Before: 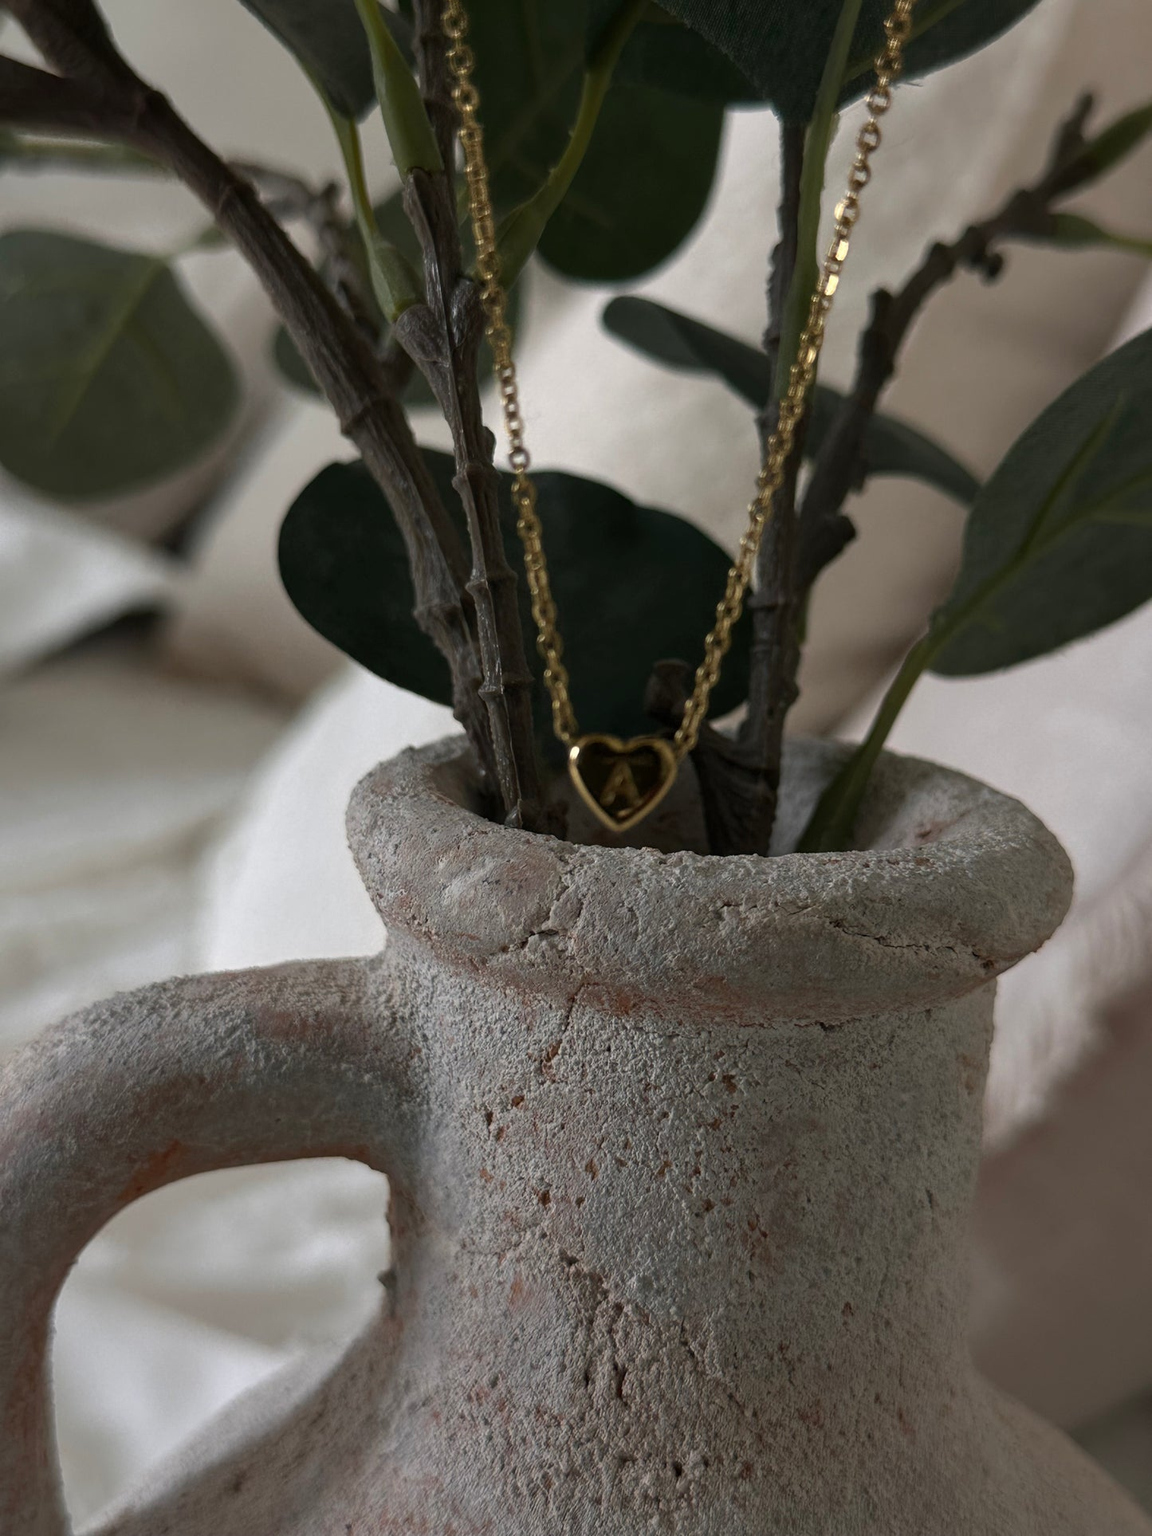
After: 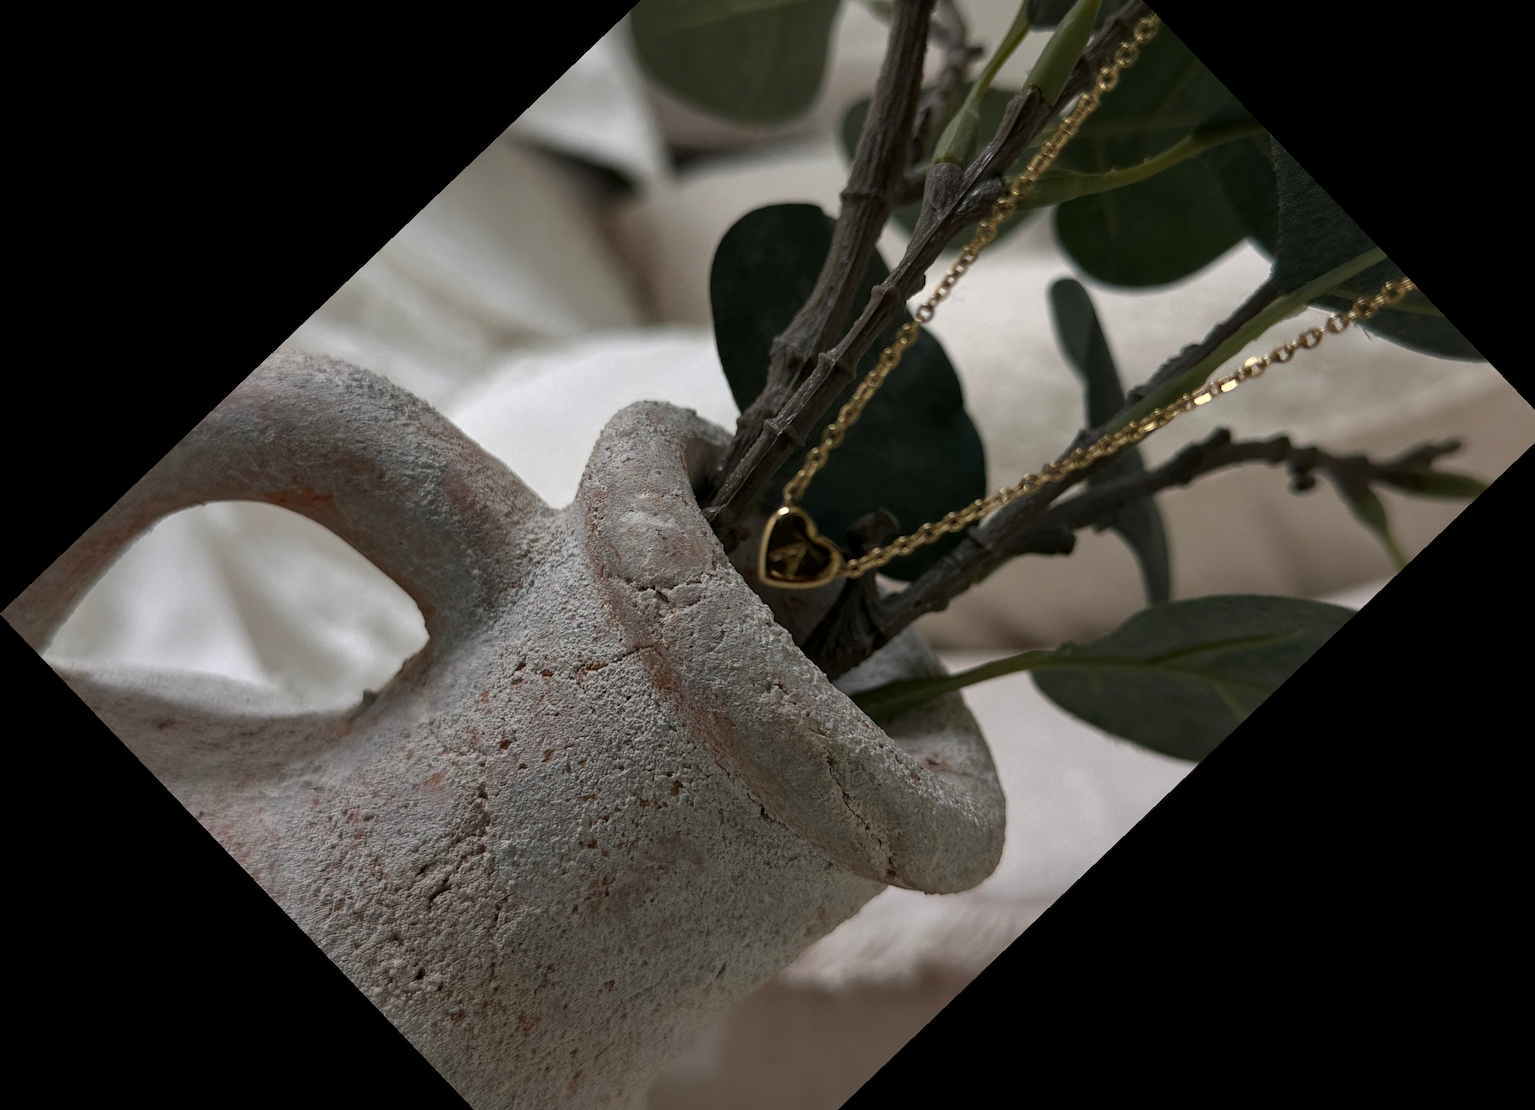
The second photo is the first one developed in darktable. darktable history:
local contrast: mode bilateral grid, contrast 20, coarseness 50, detail 120%, midtone range 0.2
crop and rotate: angle -46.26°, top 16.234%, right 0.912%, bottom 11.704%
